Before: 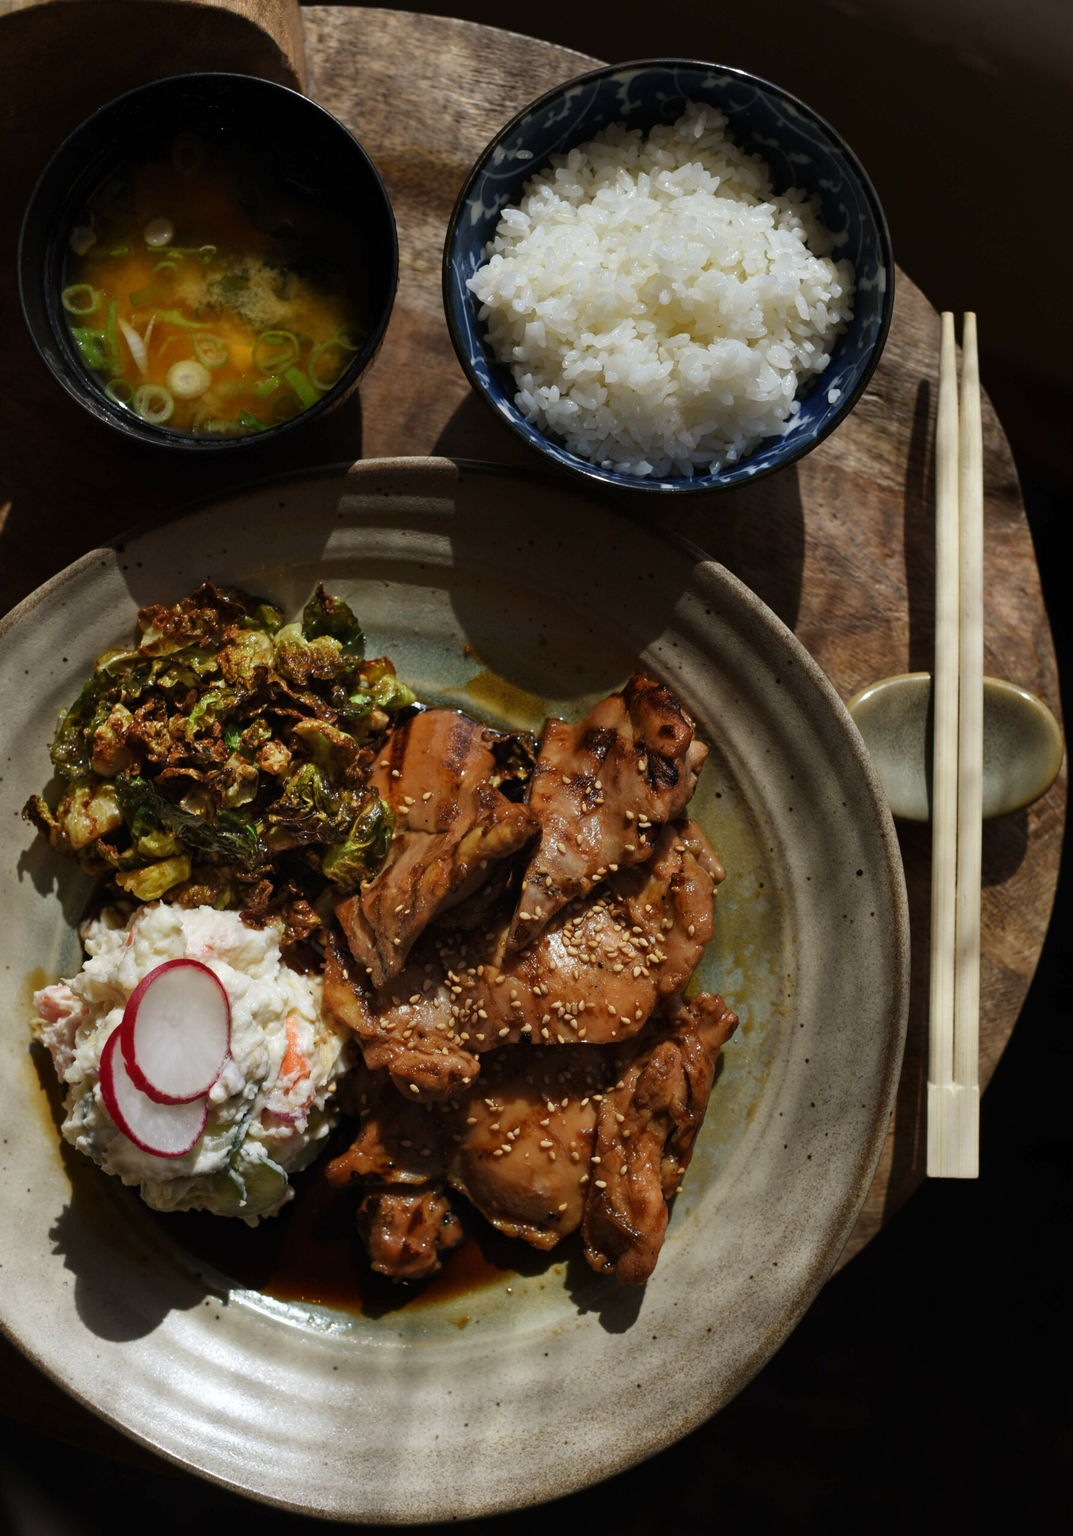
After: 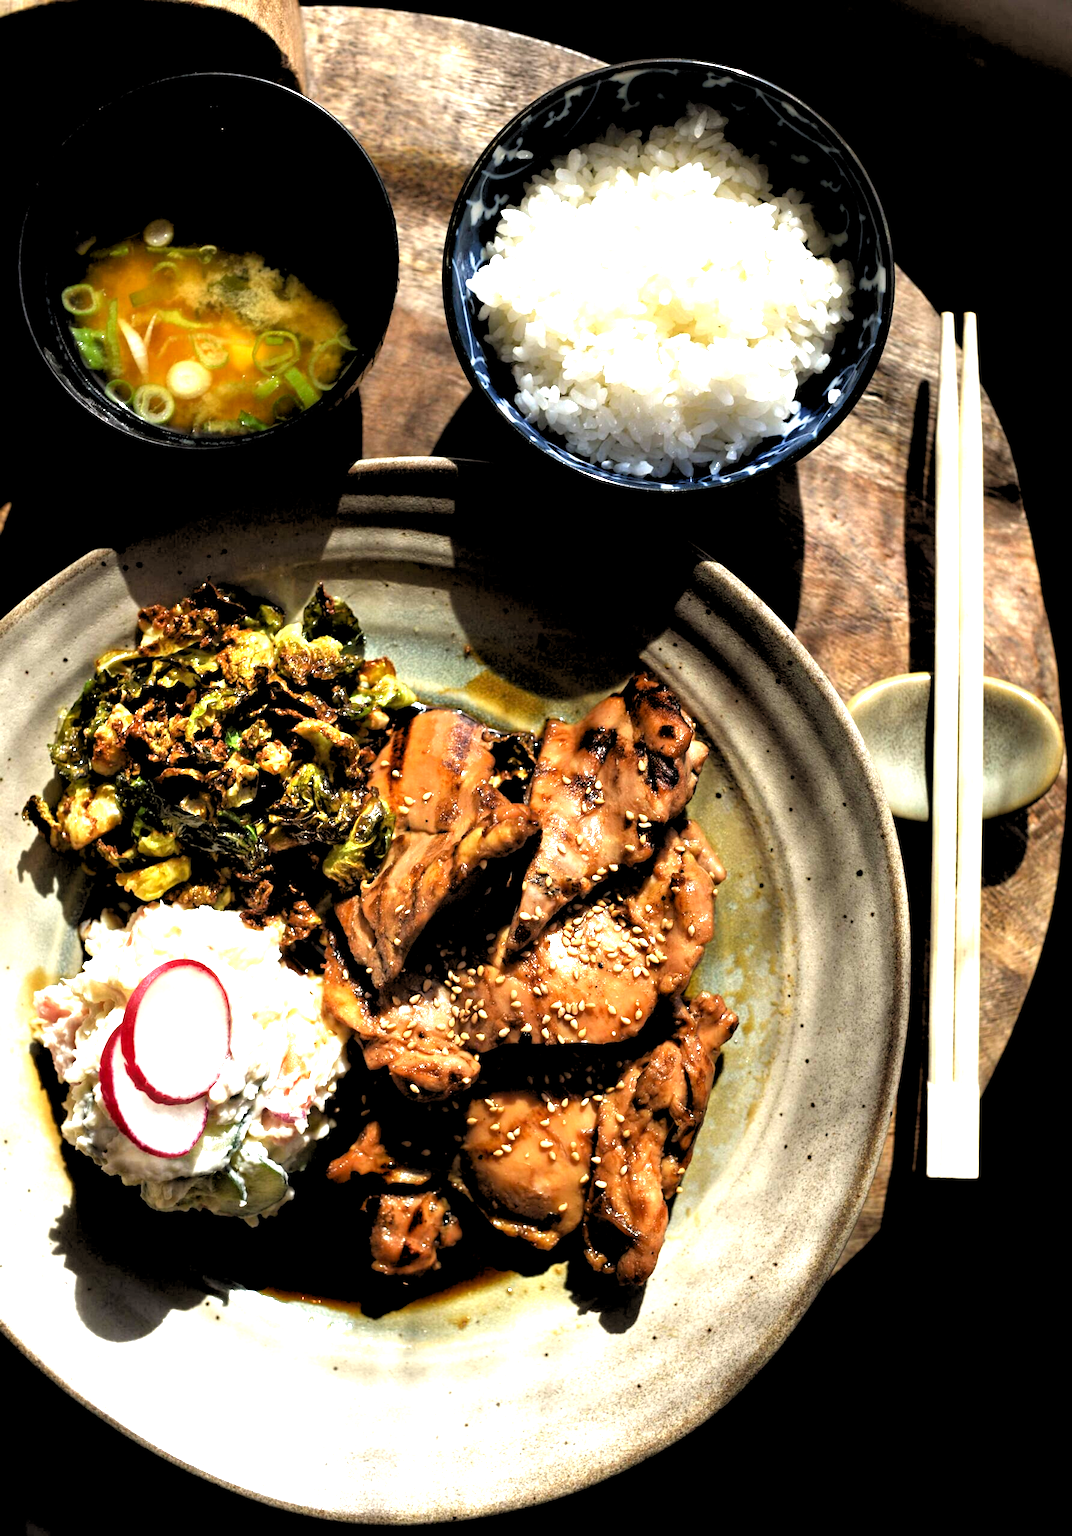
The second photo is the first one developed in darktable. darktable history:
rgb levels: levels [[0.034, 0.472, 0.904], [0, 0.5, 1], [0, 0.5, 1]]
exposure: black level correction 0.001, exposure 1.84 EV, compensate highlight preservation false
